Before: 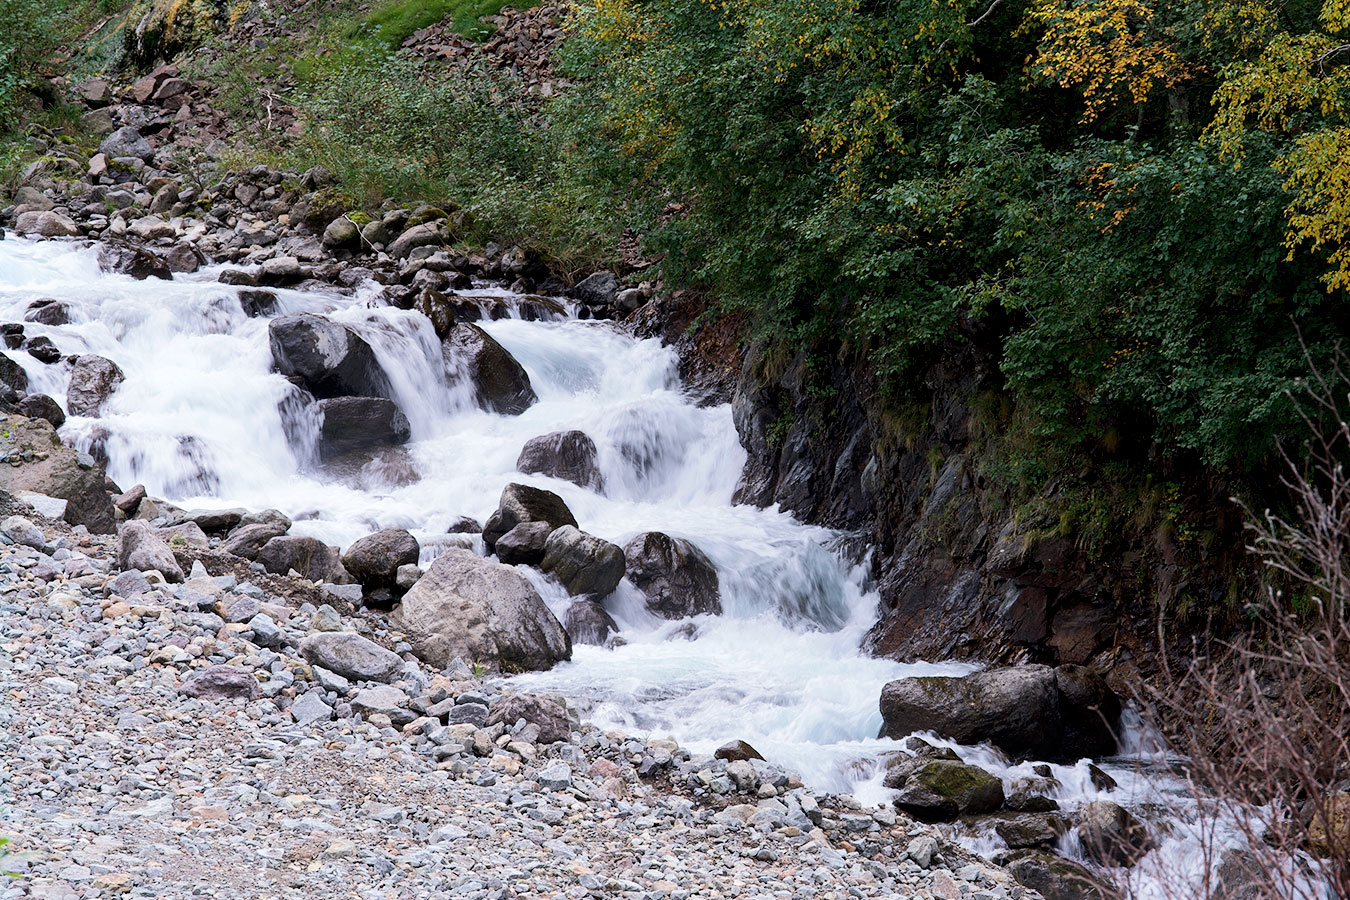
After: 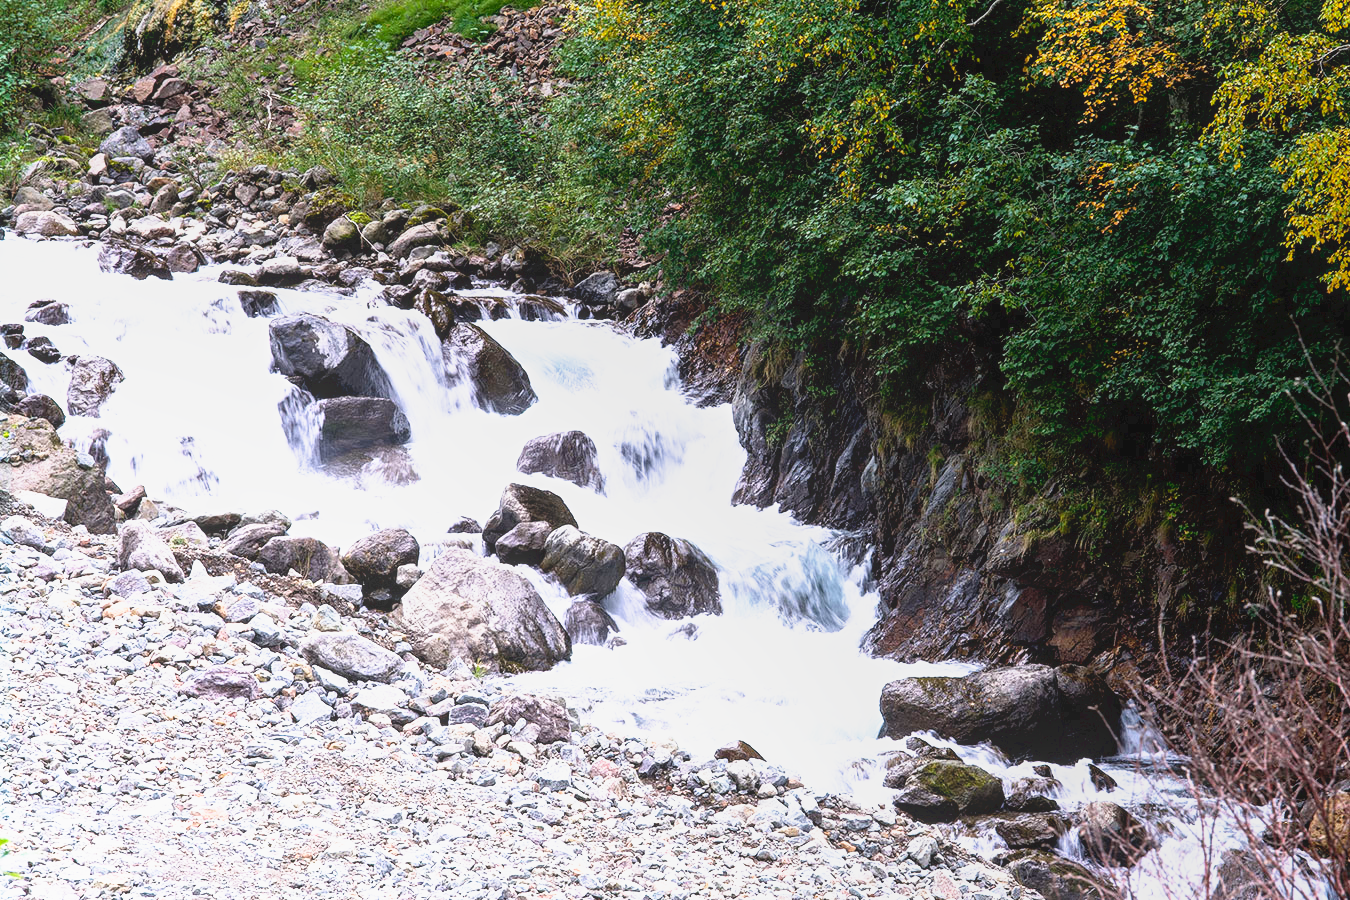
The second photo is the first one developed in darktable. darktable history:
tone curve: curves: ch0 [(0, 0) (0.003, 0.028) (0.011, 0.028) (0.025, 0.026) (0.044, 0.036) (0.069, 0.06) (0.1, 0.101) (0.136, 0.15) (0.177, 0.203) (0.224, 0.271) (0.277, 0.345) (0.335, 0.422) (0.399, 0.515) (0.468, 0.611) (0.543, 0.716) (0.623, 0.826) (0.709, 0.942) (0.801, 0.992) (0.898, 1) (1, 1)], preserve colors none
local contrast: highlights 48%, shadows 0%, detail 100%
